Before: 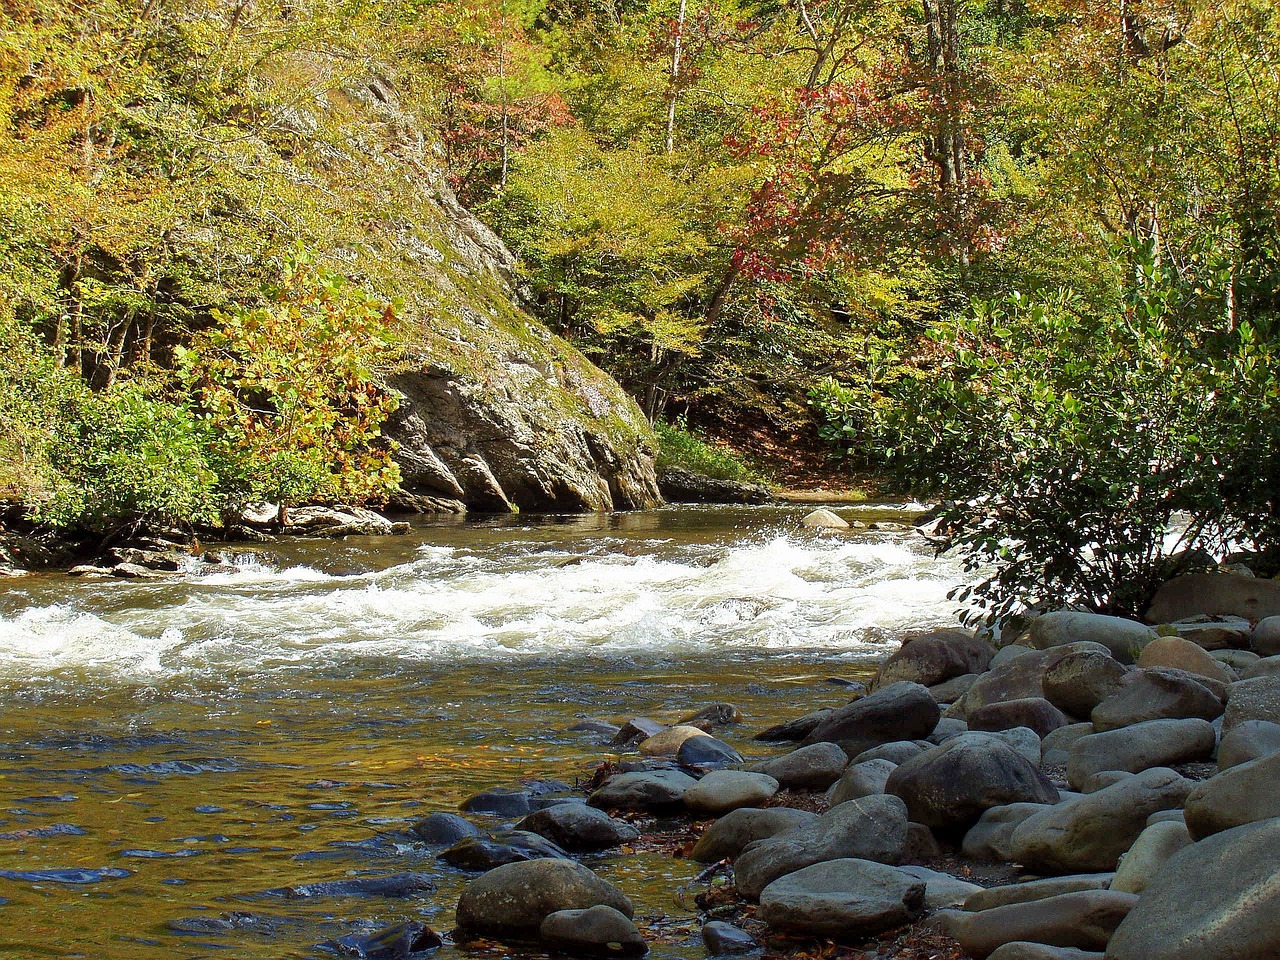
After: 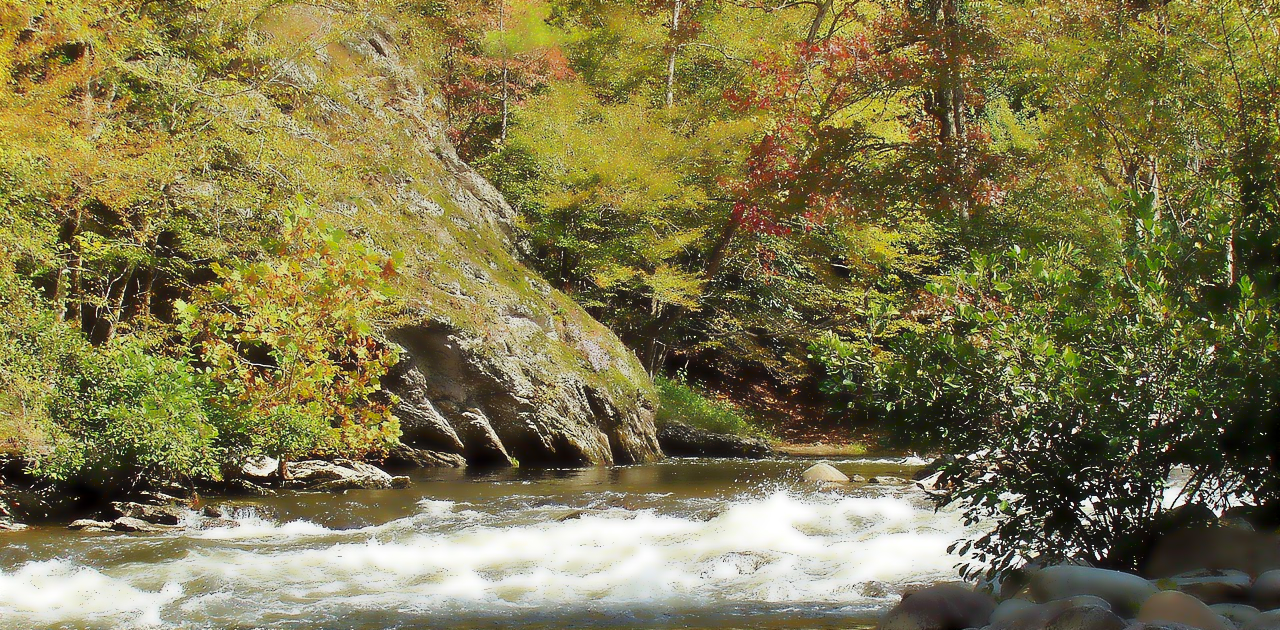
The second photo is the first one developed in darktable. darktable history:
local contrast: highlights 100%, shadows 100%, detail 120%, midtone range 0.2
crop and rotate: top 4.848%, bottom 29.503%
lowpass: radius 4, soften with bilateral filter, unbound 0
